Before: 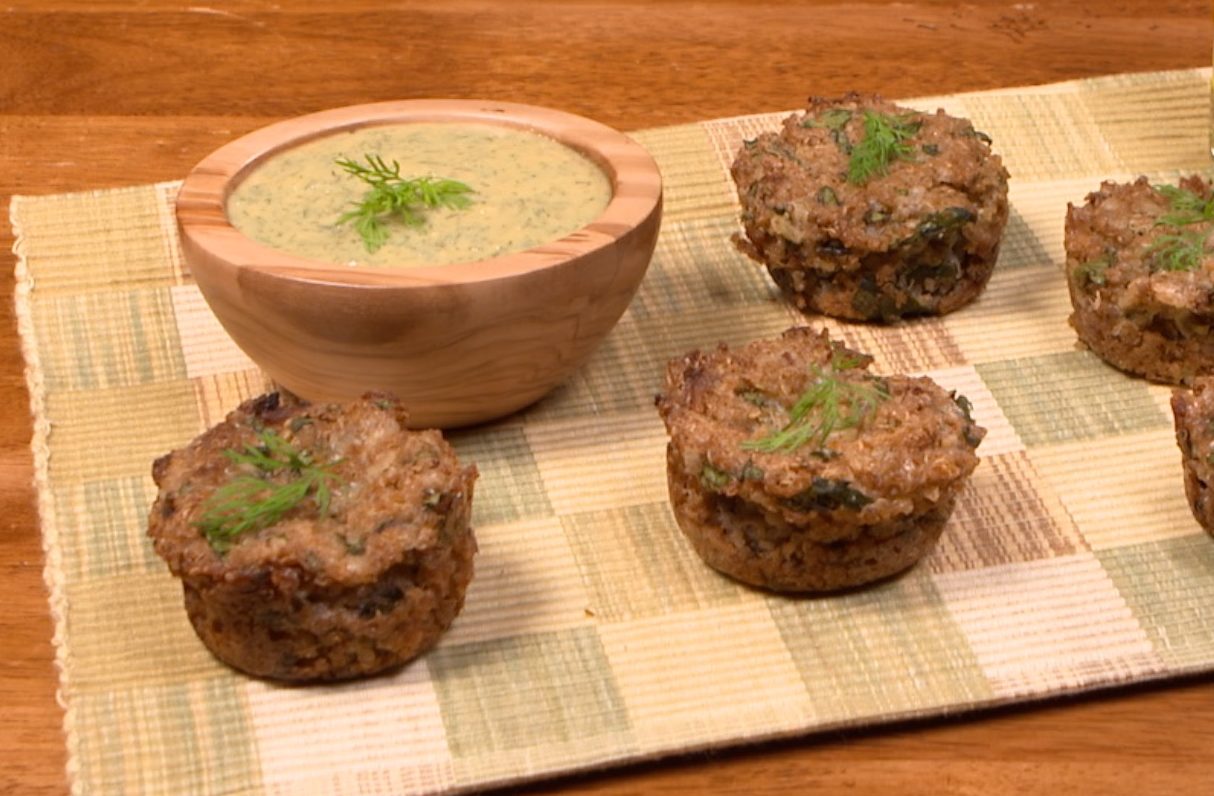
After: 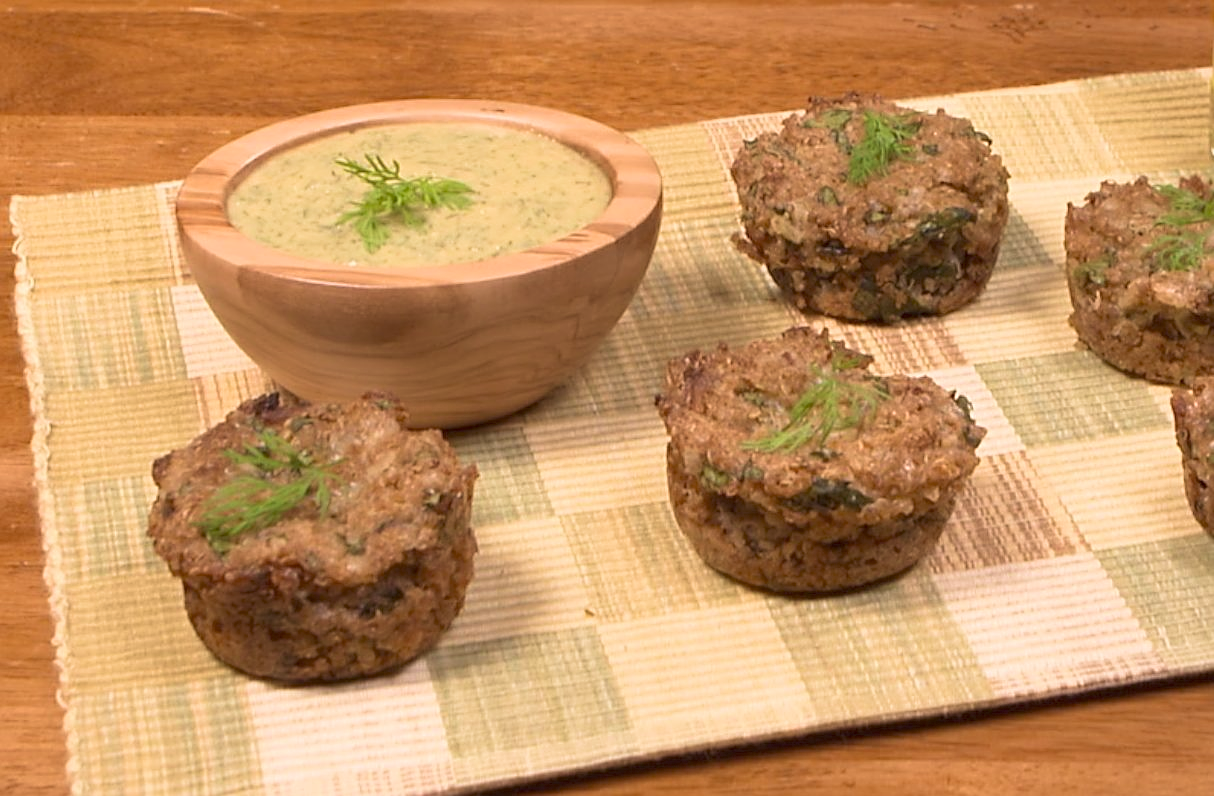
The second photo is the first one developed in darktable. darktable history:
velvia: strength 28.62%
sharpen: on, module defaults
